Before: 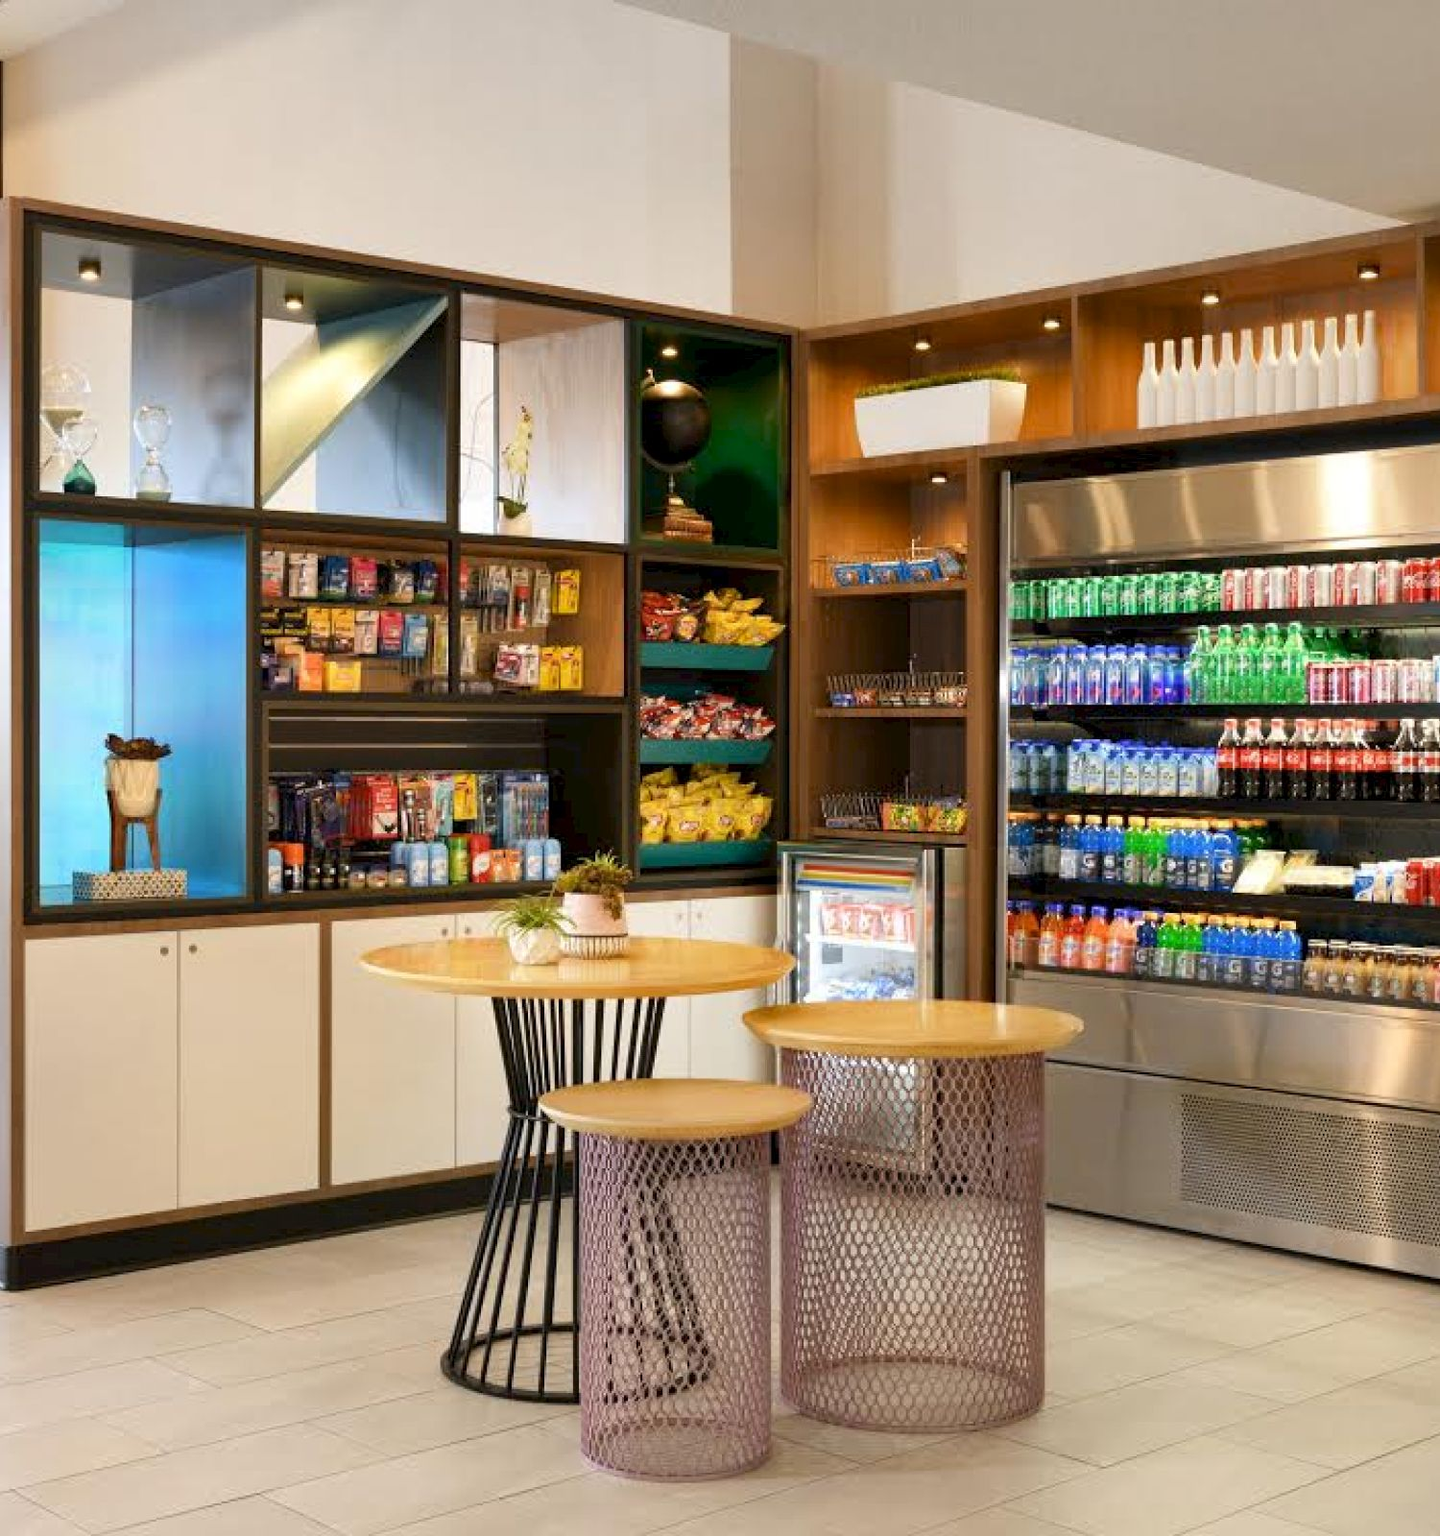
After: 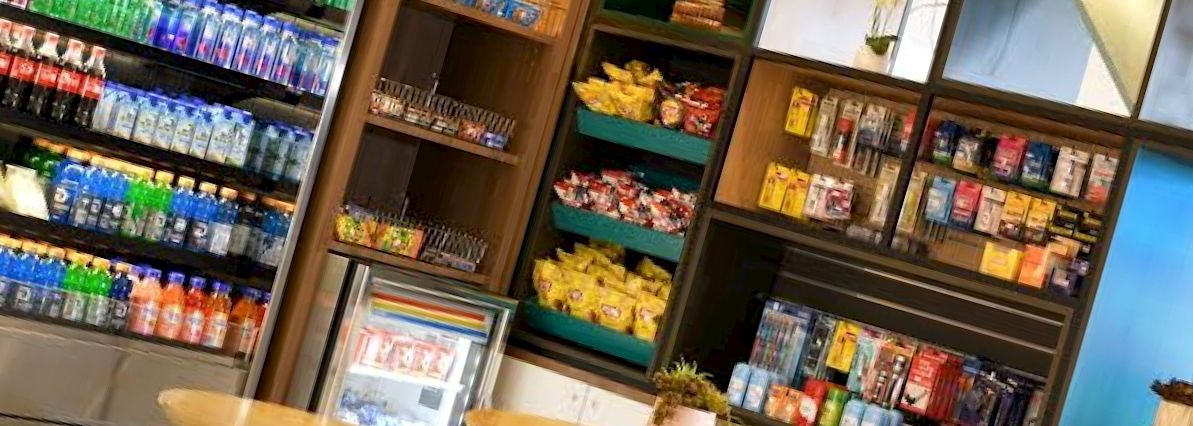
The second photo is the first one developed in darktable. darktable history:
crop and rotate: angle 16.12°, top 30.835%, bottom 35.653%
local contrast: mode bilateral grid, contrast 20, coarseness 50, detail 120%, midtone range 0.2
